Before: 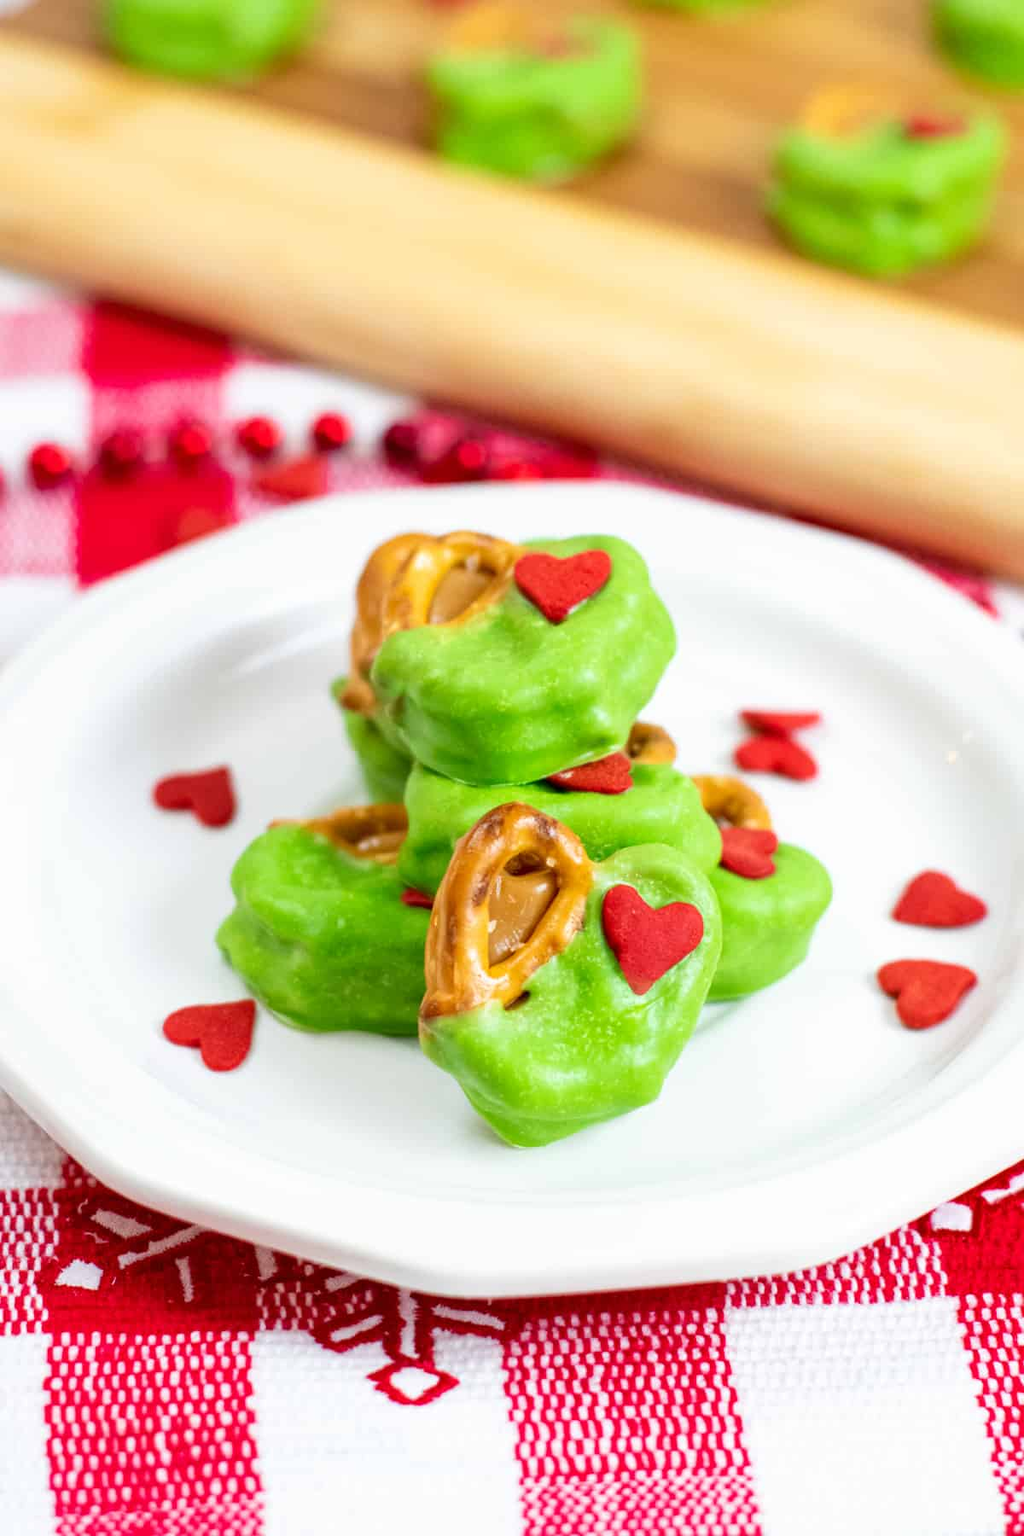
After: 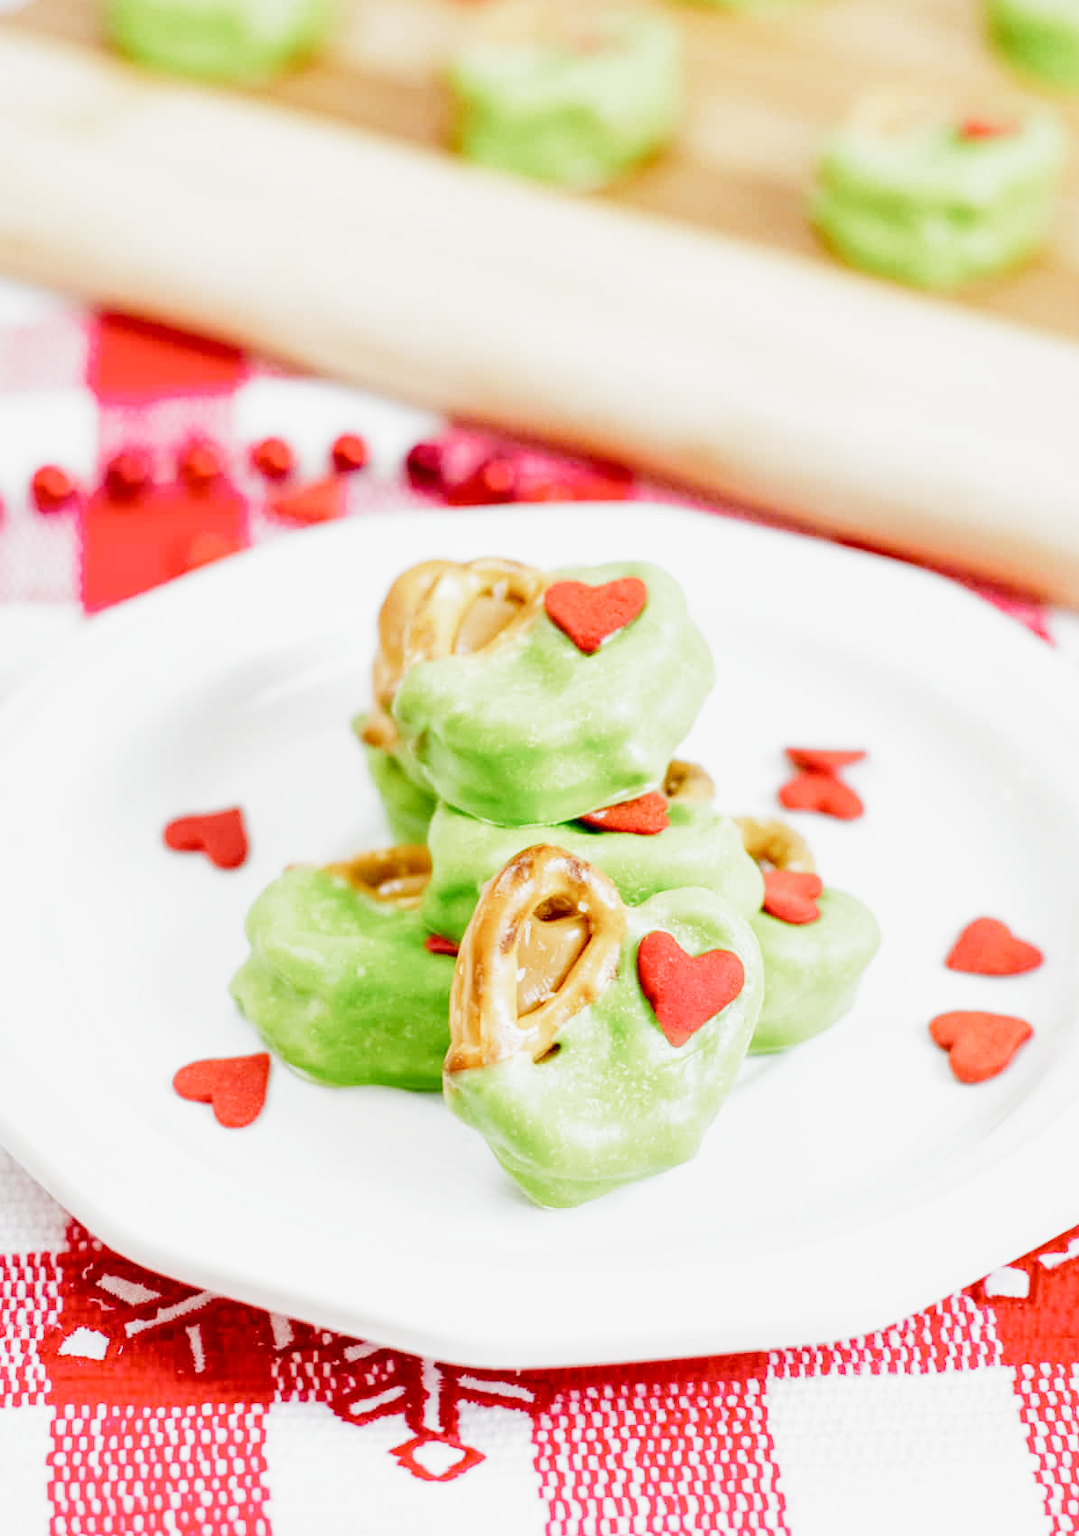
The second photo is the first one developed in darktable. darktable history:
shadows and highlights: shadows 61.82, white point adjustment 0.549, highlights -34.64, compress 83.89%
crop: top 0.353%, right 0.254%, bottom 5.099%
filmic rgb: black relative exposure -7.65 EV, white relative exposure 4.56 EV, threshold 3.01 EV, hardness 3.61, preserve chrominance no, color science v3 (2019), use custom middle-gray values true, iterations of high-quality reconstruction 0, enable highlight reconstruction true
exposure: black level correction 0, exposure 1.296 EV, compensate exposure bias true, compensate highlight preservation false
